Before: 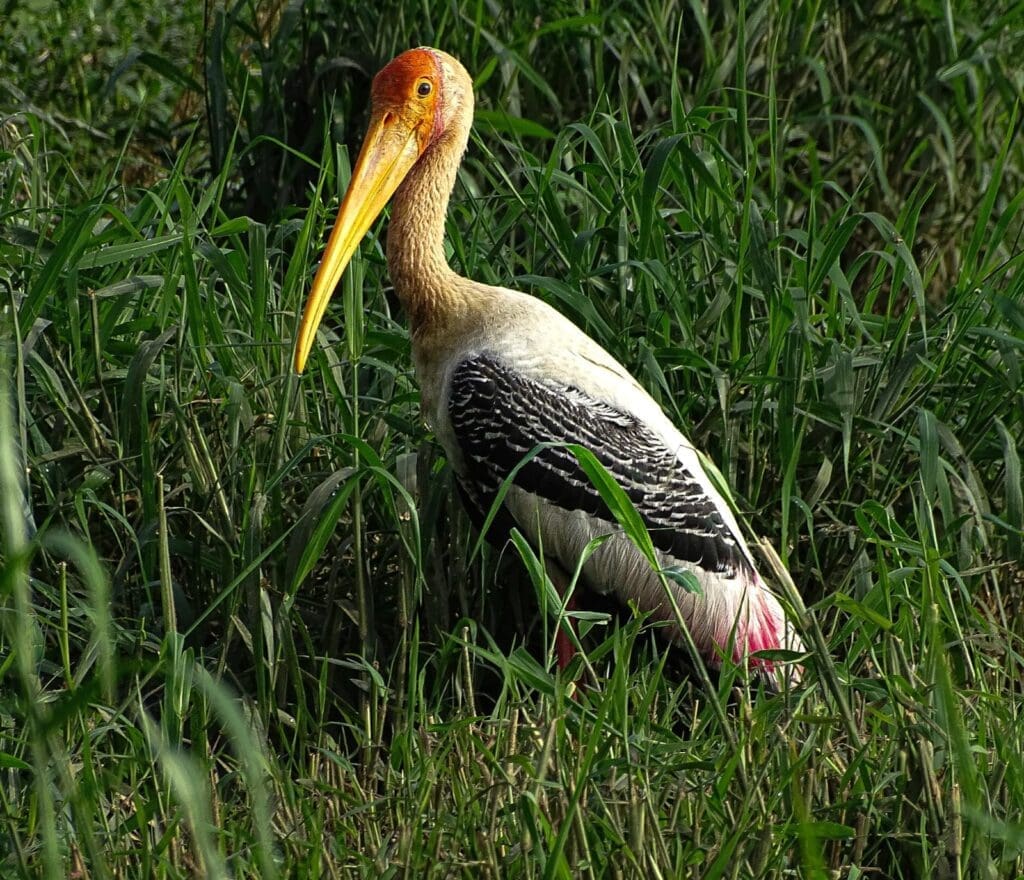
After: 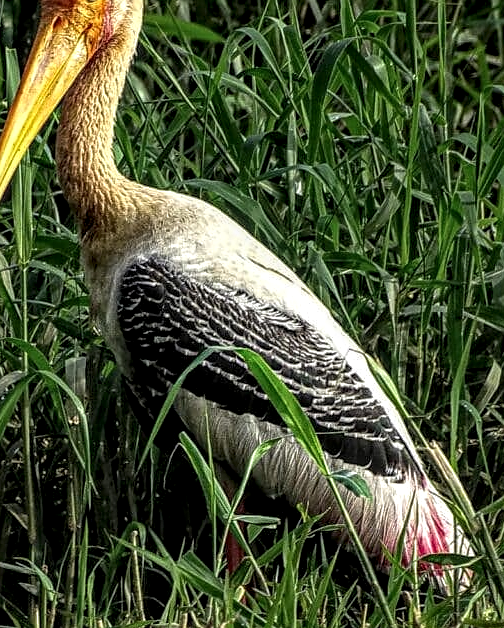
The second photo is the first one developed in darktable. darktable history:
crop: left 32.354%, top 10.987%, right 18.337%, bottom 17.567%
sharpen: radius 1.05
local contrast: highlights 4%, shadows 2%, detail 181%
